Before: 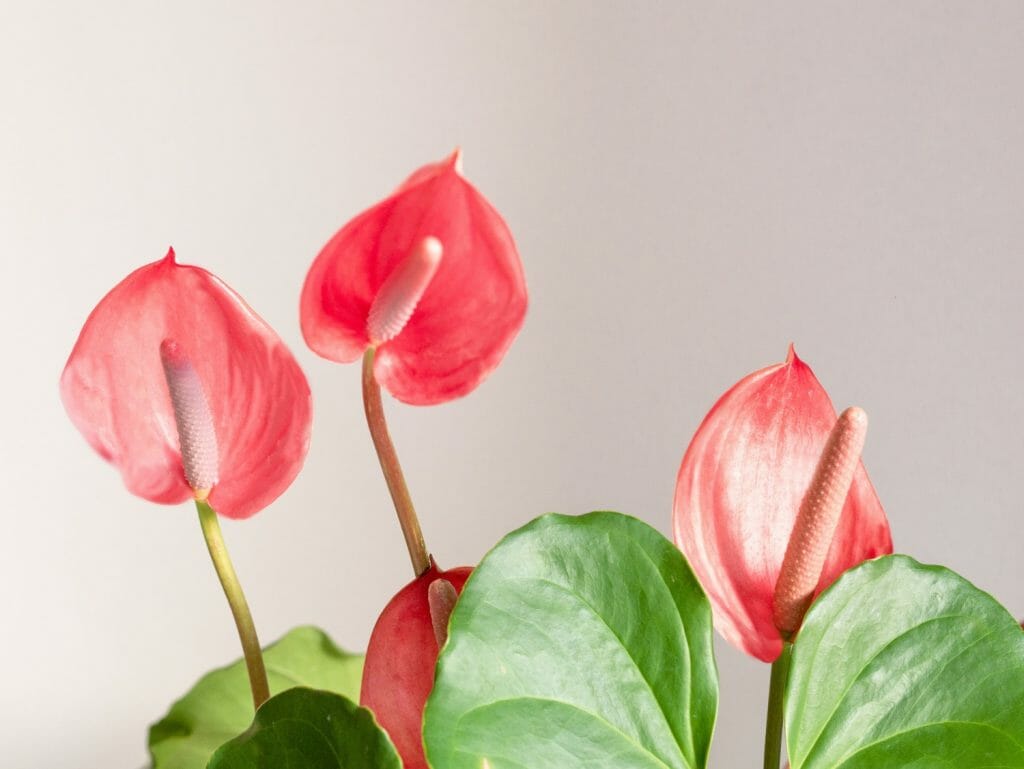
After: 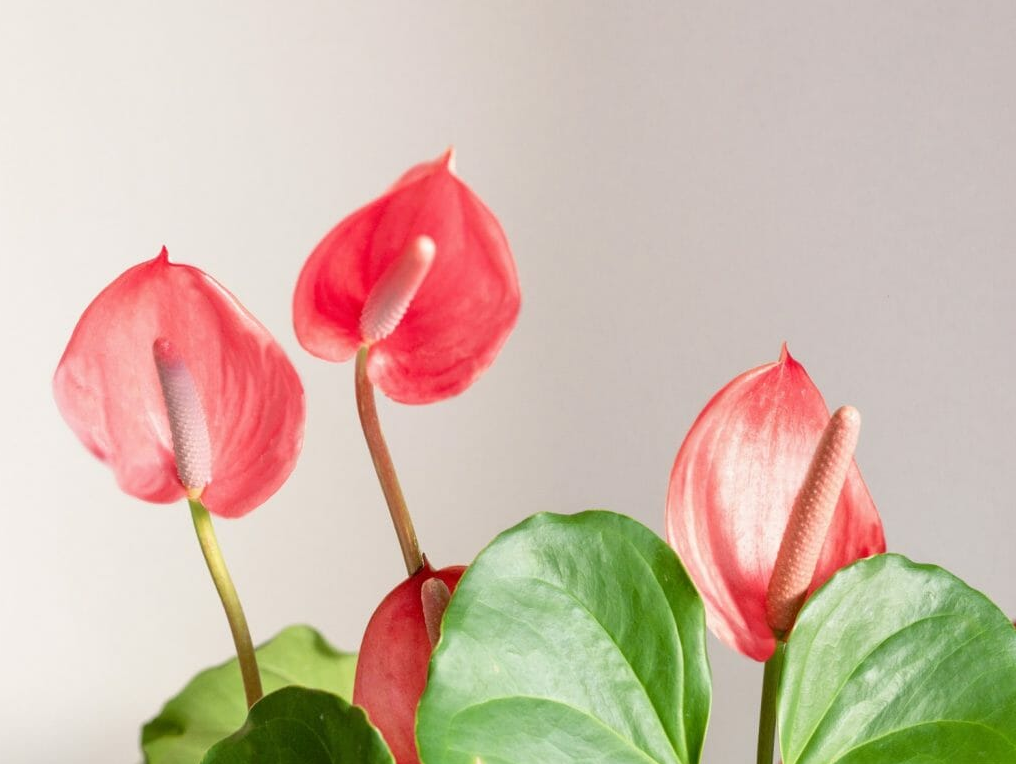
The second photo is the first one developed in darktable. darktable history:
crop and rotate: left 0.702%, top 0.217%, bottom 0.33%
